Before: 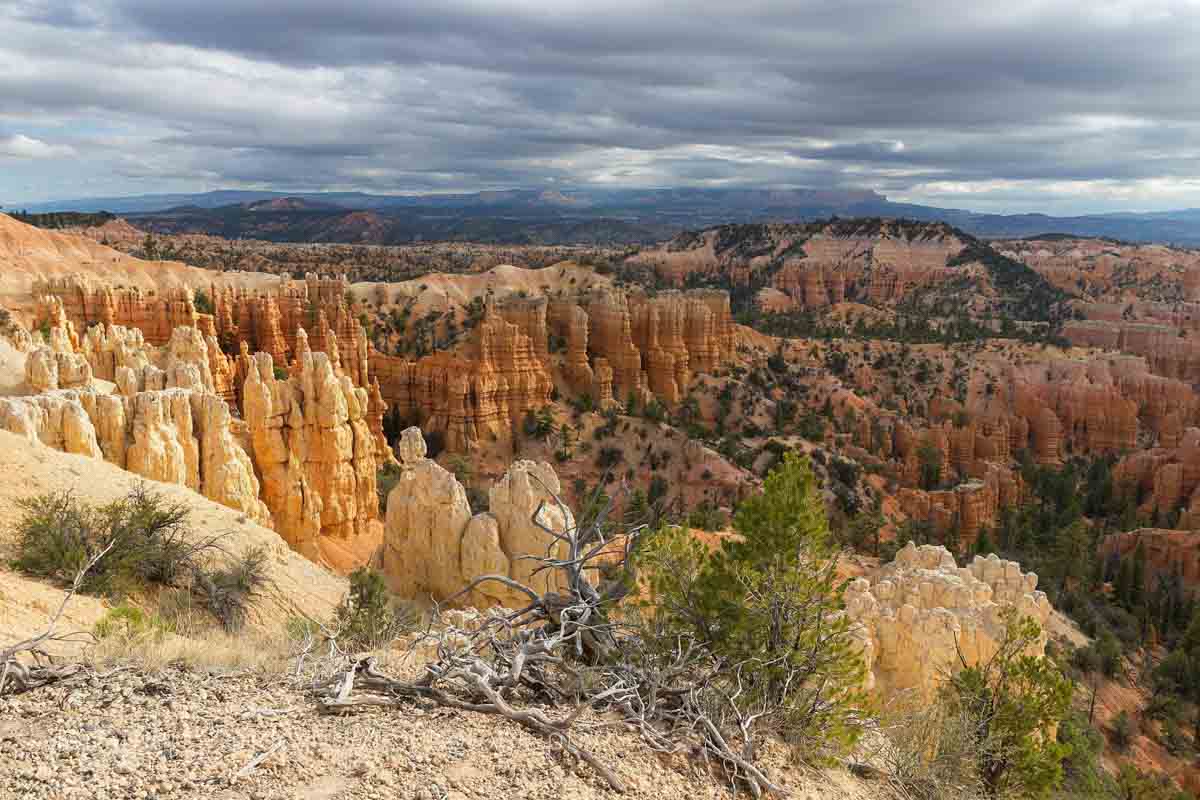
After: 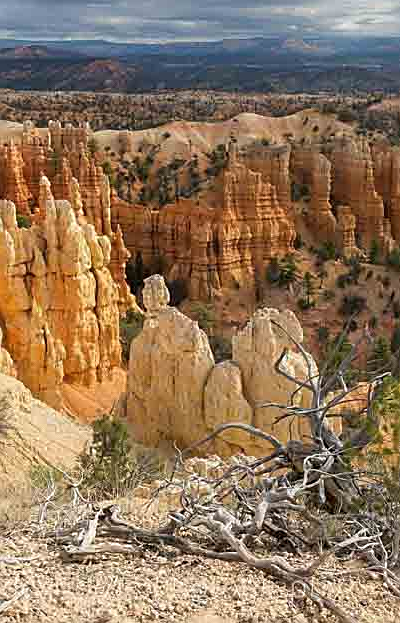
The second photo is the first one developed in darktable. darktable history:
crop and rotate: left 21.434%, top 19.03%, right 45.213%, bottom 2.984%
sharpen: on, module defaults
